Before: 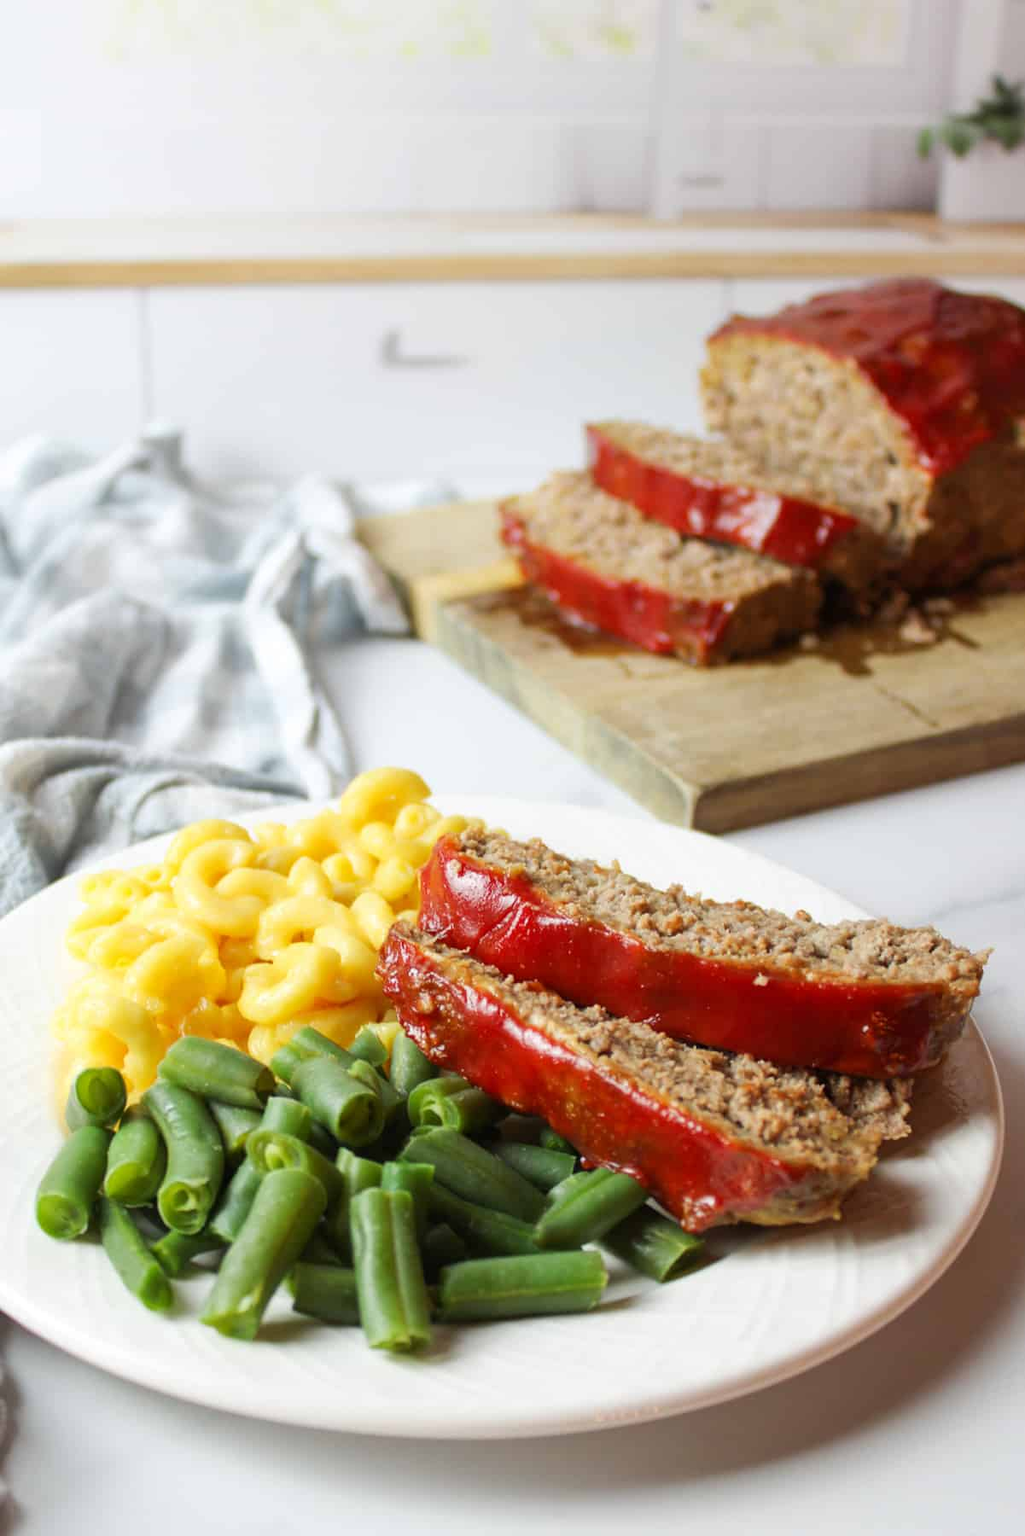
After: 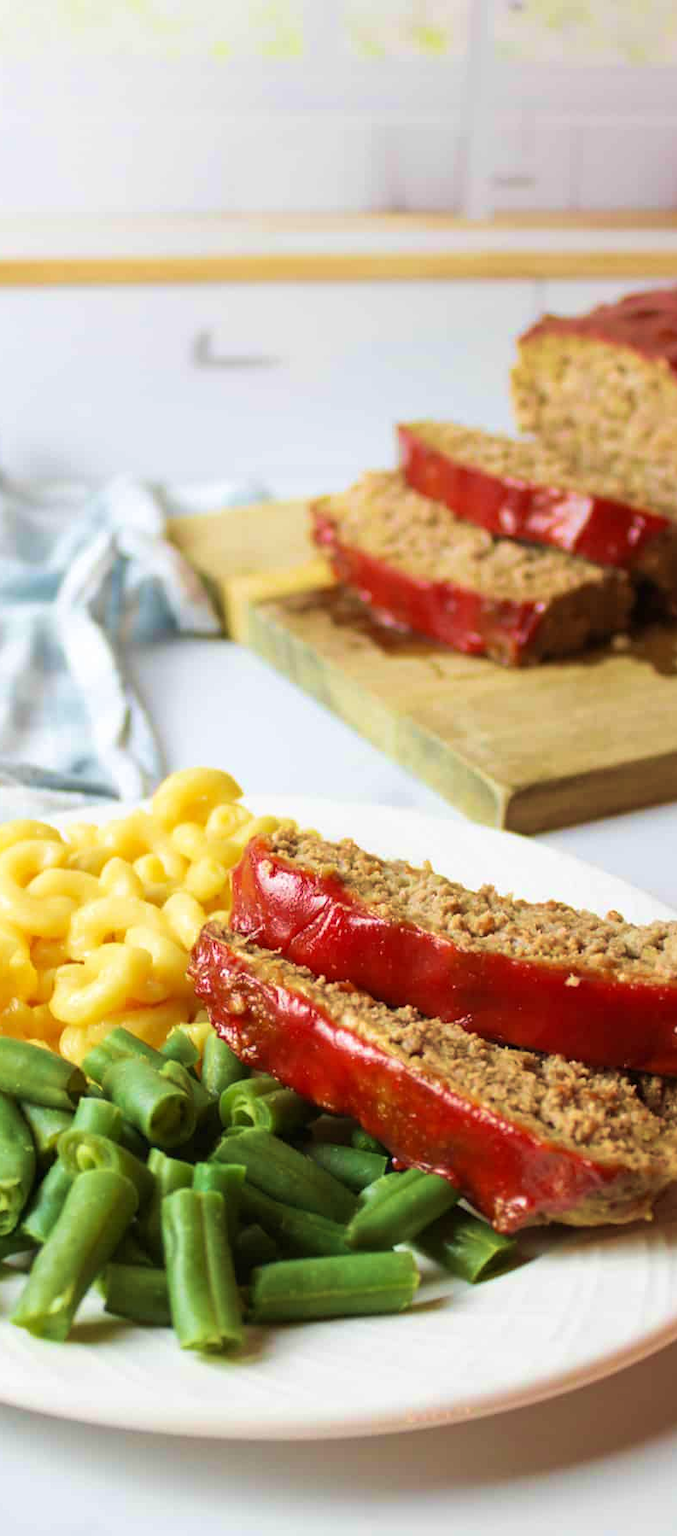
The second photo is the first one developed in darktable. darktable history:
velvia: strength 74%
crop and rotate: left 18.442%, right 15.508%
